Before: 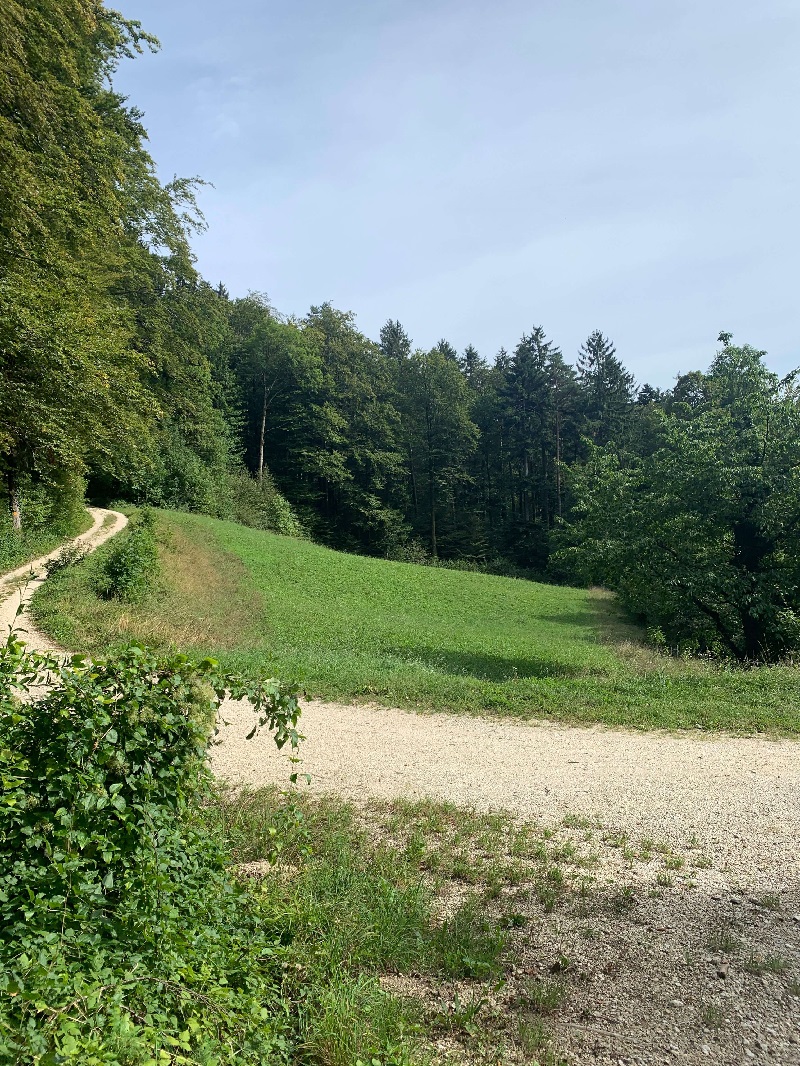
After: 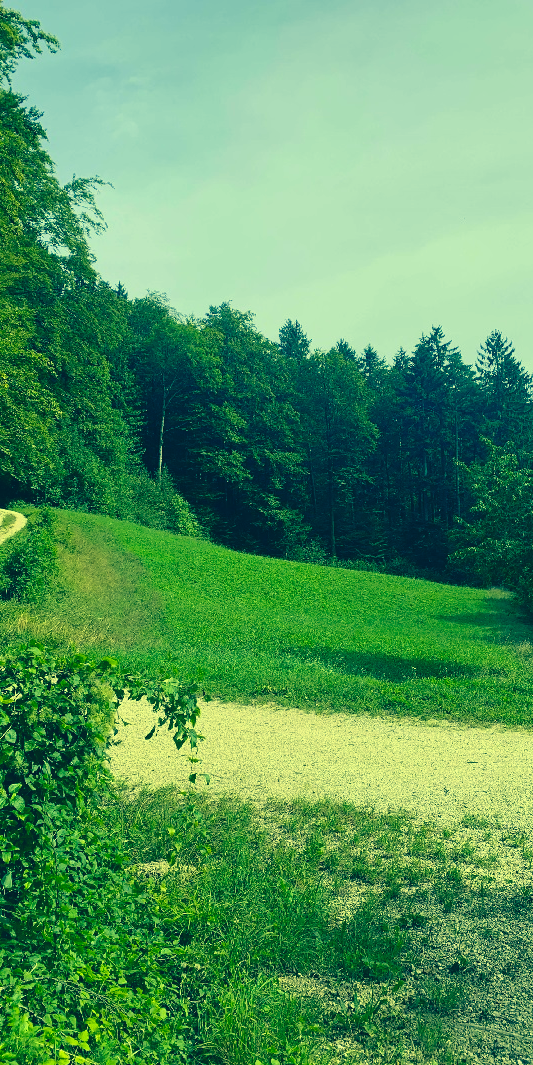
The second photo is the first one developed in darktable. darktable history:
color correction: highlights a* -15.58, highlights b* 40, shadows a* -40, shadows b* -26.18
crop and rotate: left 12.648%, right 20.685%
